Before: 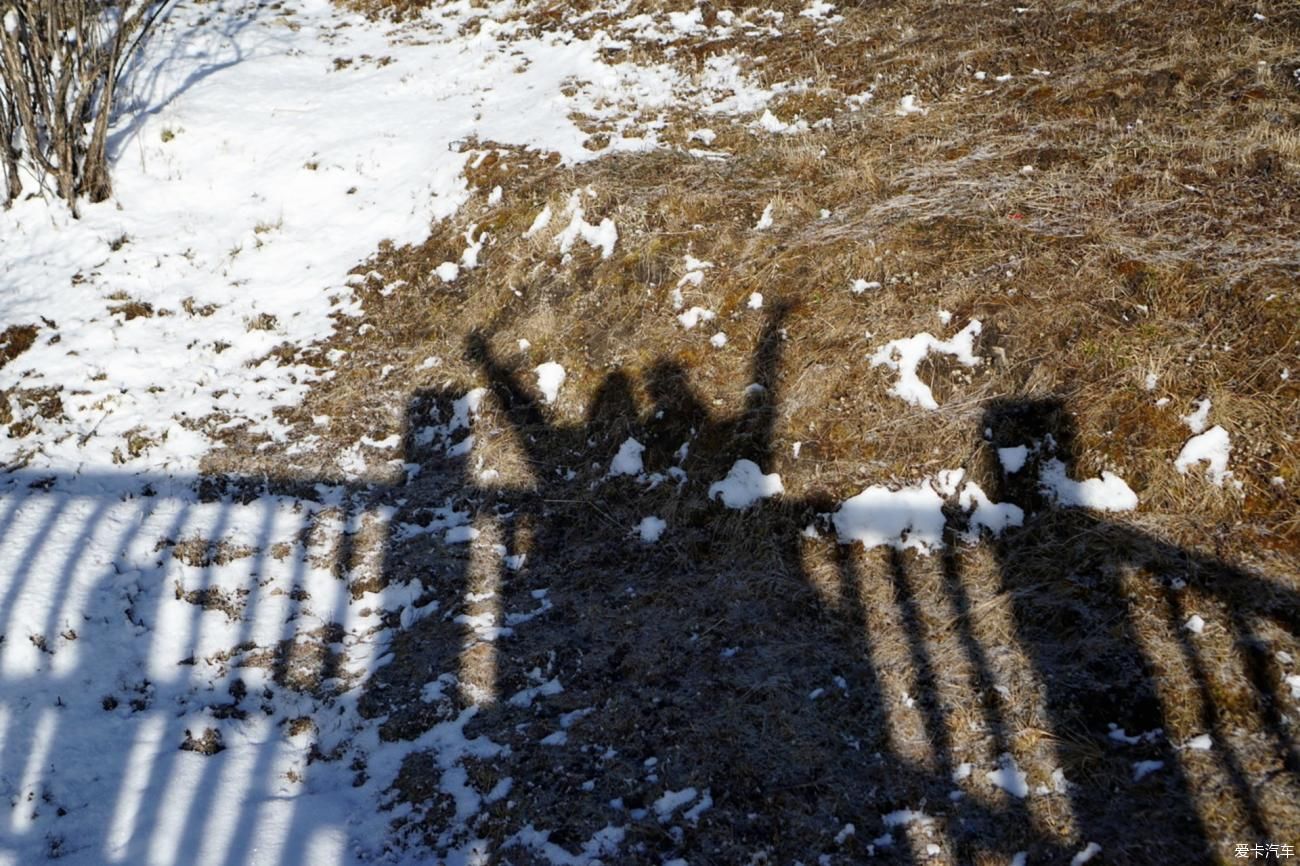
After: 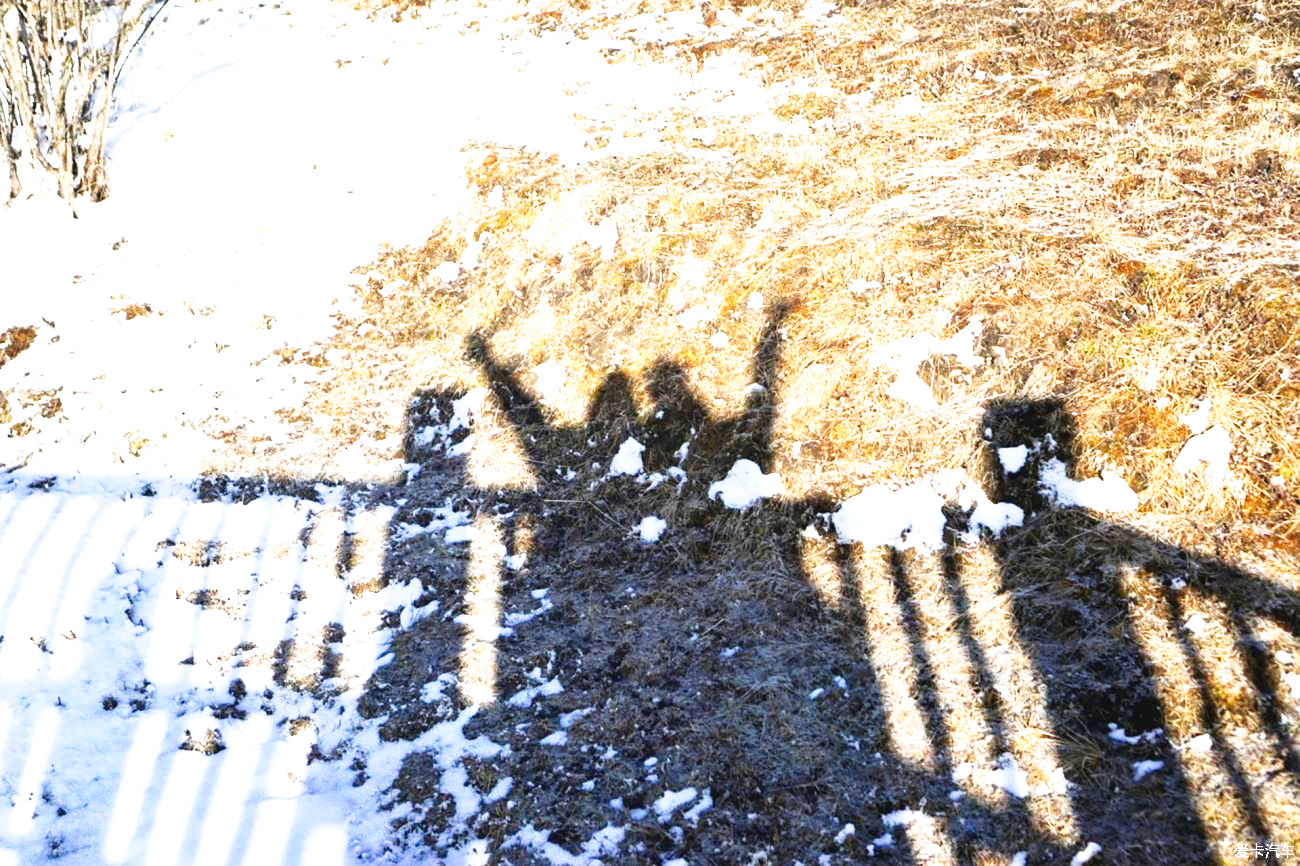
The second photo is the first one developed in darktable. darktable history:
exposure: black level correction 0, exposure 2.001 EV, compensate exposure bias true, compensate highlight preservation false
tone curve: curves: ch0 [(0.003, 0.029) (0.202, 0.232) (0.46, 0.56) (0.611, 0.739) (0.843, 0.941) (1, 0.99)]; ch1 [(0, 0) (0.35, 0.356) (0.45, 0.453) (0.508, 0.515) (0.617, 0.601) (1, 1)]; ch2 [(0, 0) (0.456, 0.469) (0.5, 0.5) (0.556, 0.566) (0.635, 0.642) (1, 1)], preserve colors none
